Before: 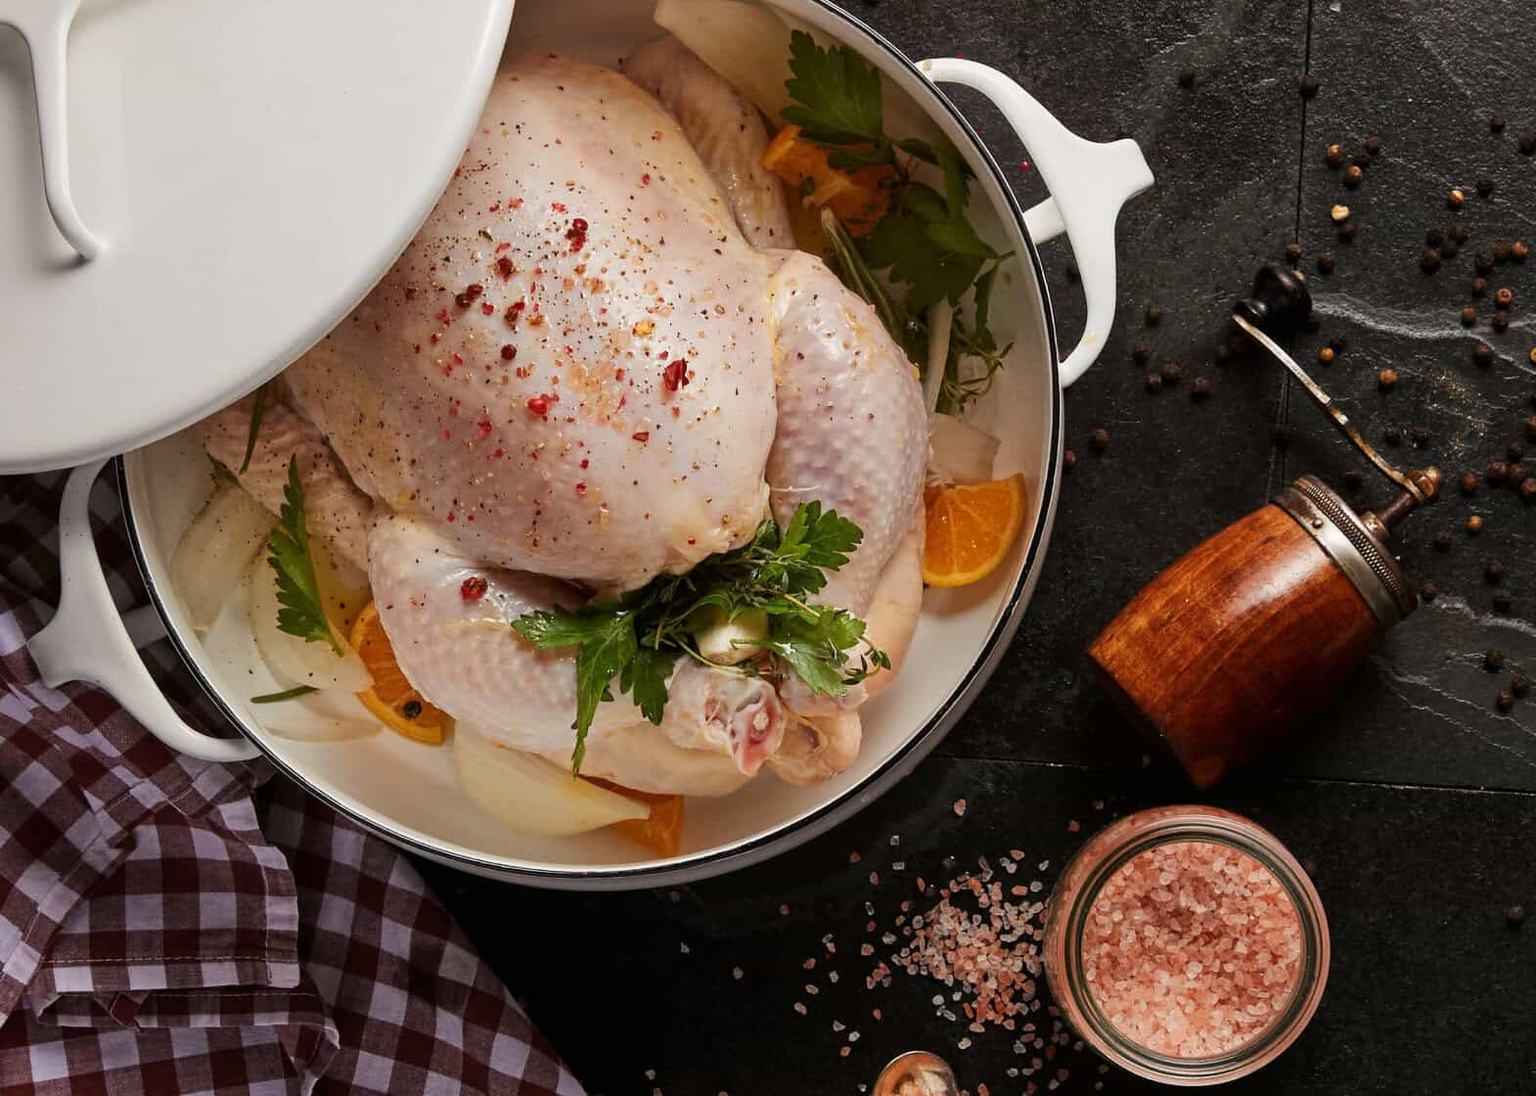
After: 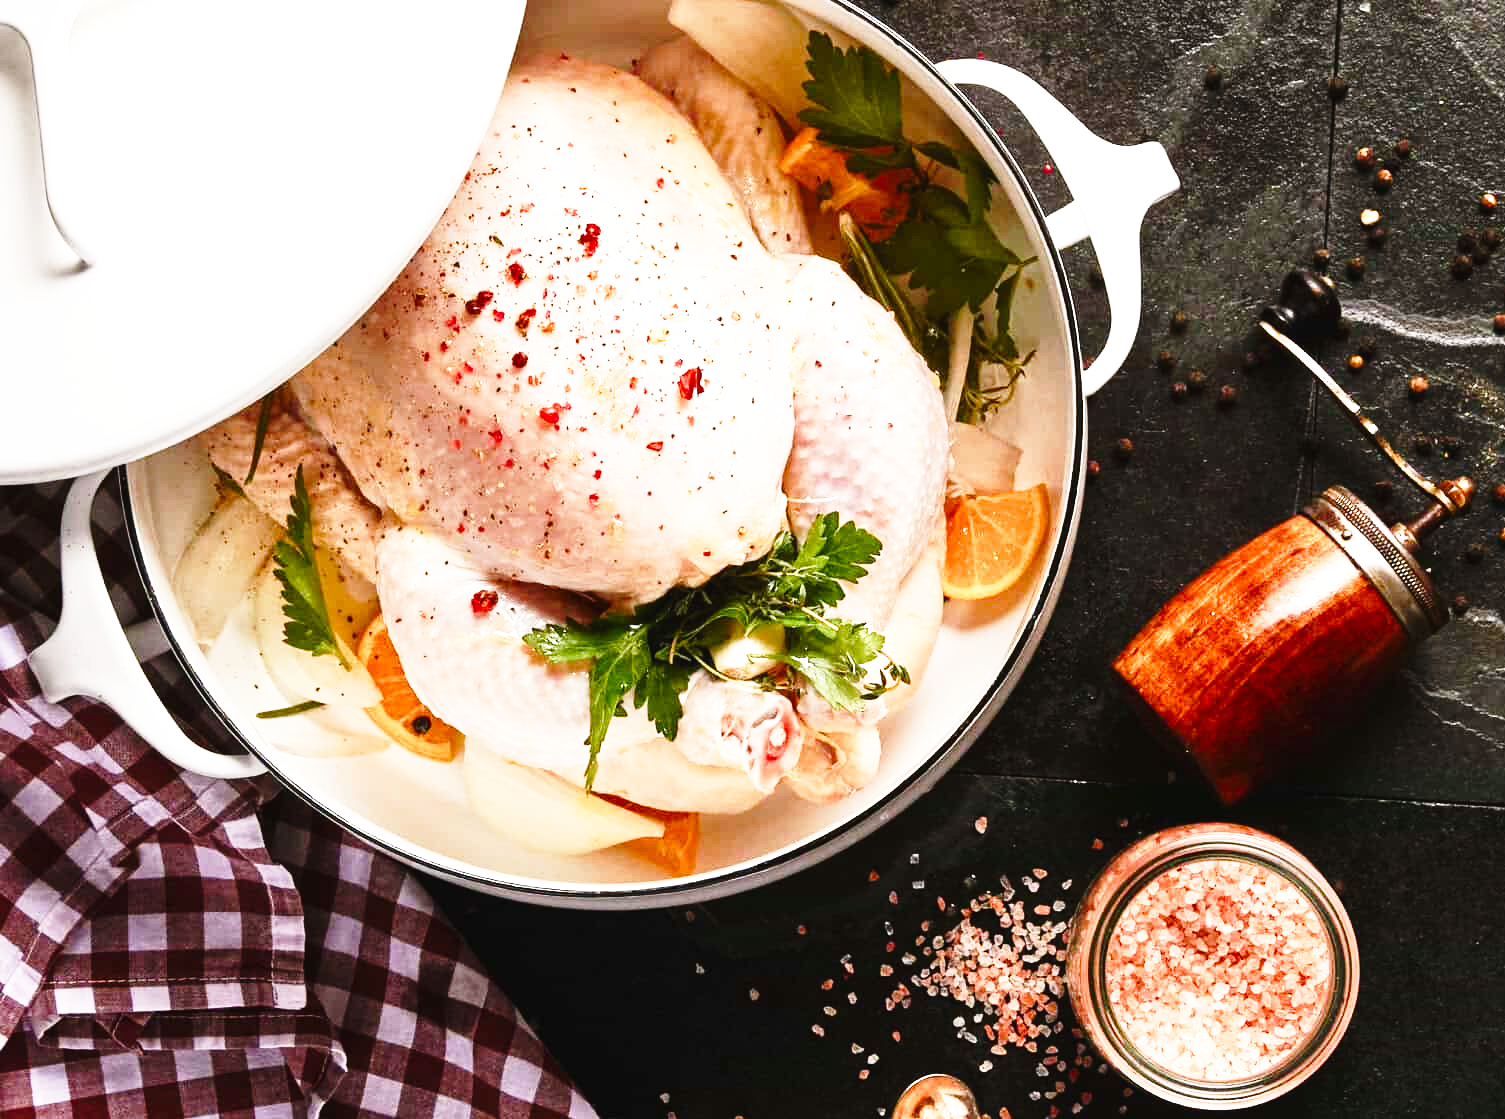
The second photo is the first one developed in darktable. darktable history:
base curve: curves: ch0 [(0, 0) (0.026, 0.03) (0.109, 0.232) (0.351, 0.748) (0.669, 0.968) (1, 1)], preserve colors none
exposure: exposure 0.935 EV, compensate highlight preservation false
crop: right 4.126%, bottom 0.031%
color balance rgb: shadows lift › luminance -10%, shadows lift › chroma 1%, shadows lift › hue 113°, power › luminance -15%, highlights gain › chroma 0.2%, highlights gain › hue 333°, global offset › luminance 0.5%, perceptual saturation grading › global saturation 20%, perceptual saturation grading › highlights -50%, perceptual saturation grading › shadows 25%, contrast -10%
